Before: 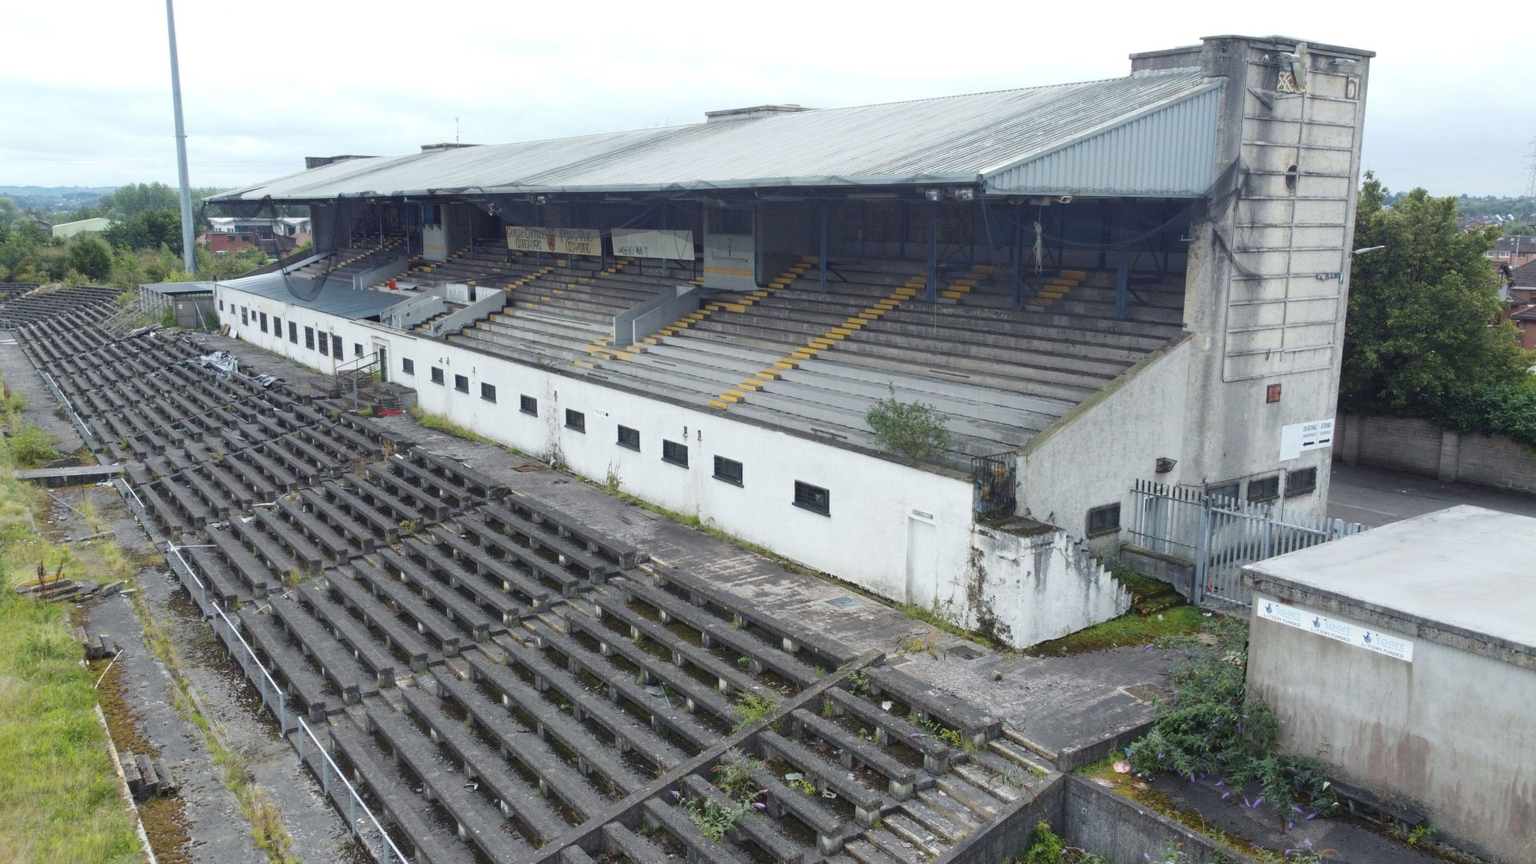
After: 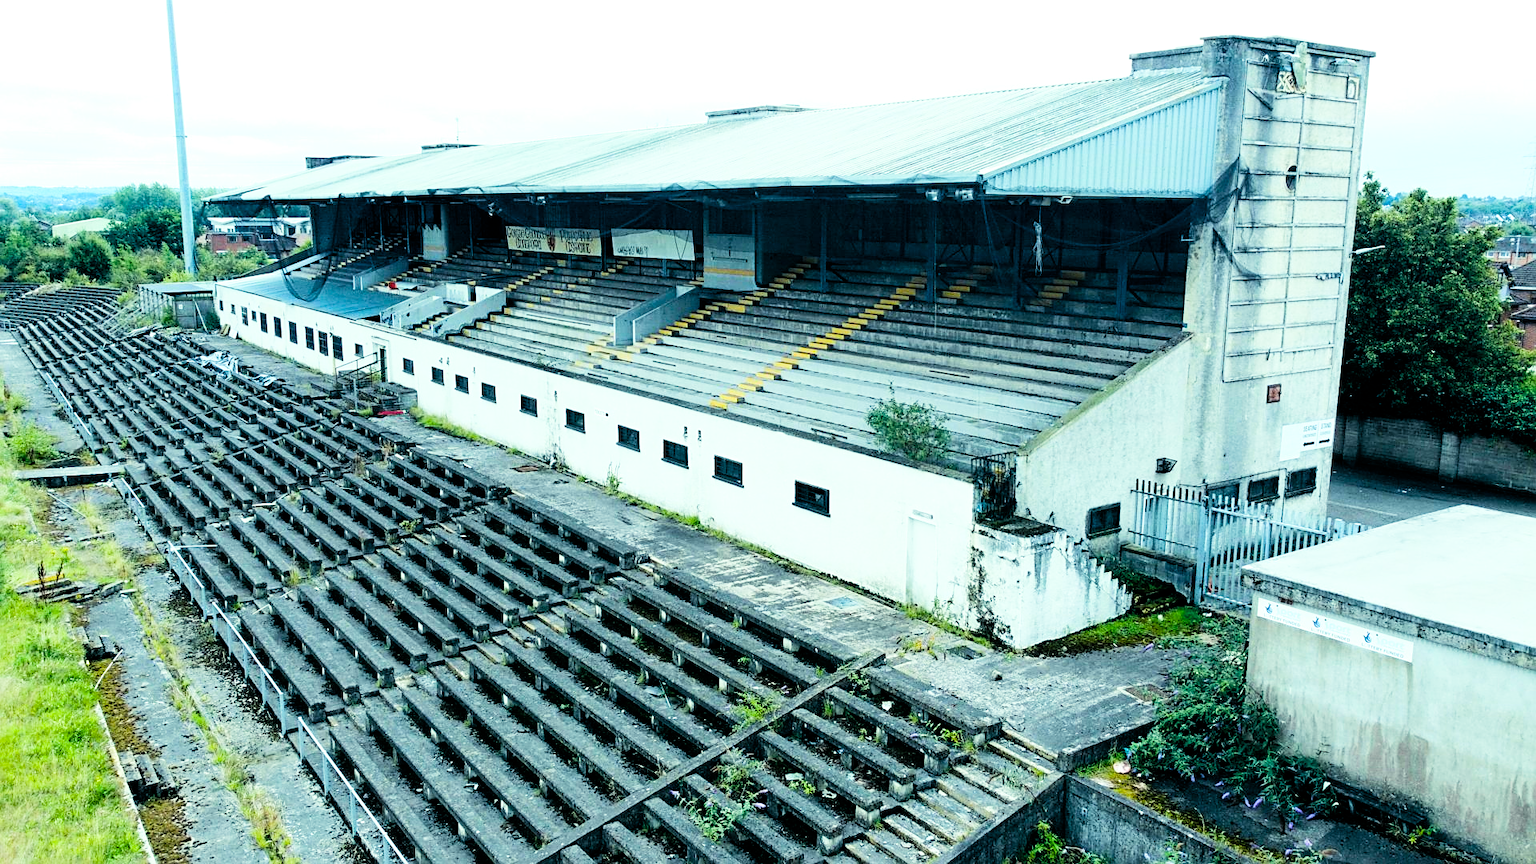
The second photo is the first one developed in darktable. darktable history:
white balance: red 1.05, blue 1.072
tone curve: curves: ch0 [(0, 0) (0.004, 0.001) (0.133, 0.16) (0.325, 0.399) (0.475, 0.588) (0.832, 0.903) (1, 1)], color space Lab, linked channels, preserve colors none
color balance rgb: shadows lift › luminance -7.7%, shadows lift › chroma 2.13%, shadows lift › hue 165.27°, power › luminance -7.77%, power › chroma 1.1%, power › hue 215.88°, highlights gain › luminance 15.15%, highlights gain › chroma 7%, highlights gain › hue 125.57°, global offset › luminance -0.33%, global offset › chroma 0.11%, global offset › hue 165.27°, perceptual saturation grading › global saturation 24.42%, perceptual saturation grading › highlights -24.42%, perceptual saturation grading › mid-tones 24.42%, perceptual saturation grading › shadows 40%, perceptual brilliance grading › global brilliance -5%, perceptual brilliance grading › highlights 24.42%, perceptual brilliance grading › mid-tones 7%, perceptual brilliance grading › shadows -5%
sharpen: on, module defaults
filmic rgb: black relative exposure -5 EV, white relative exposure 3.5 EV, hardness 3.19, contrast 1.2, highlights saturation mix -30%
